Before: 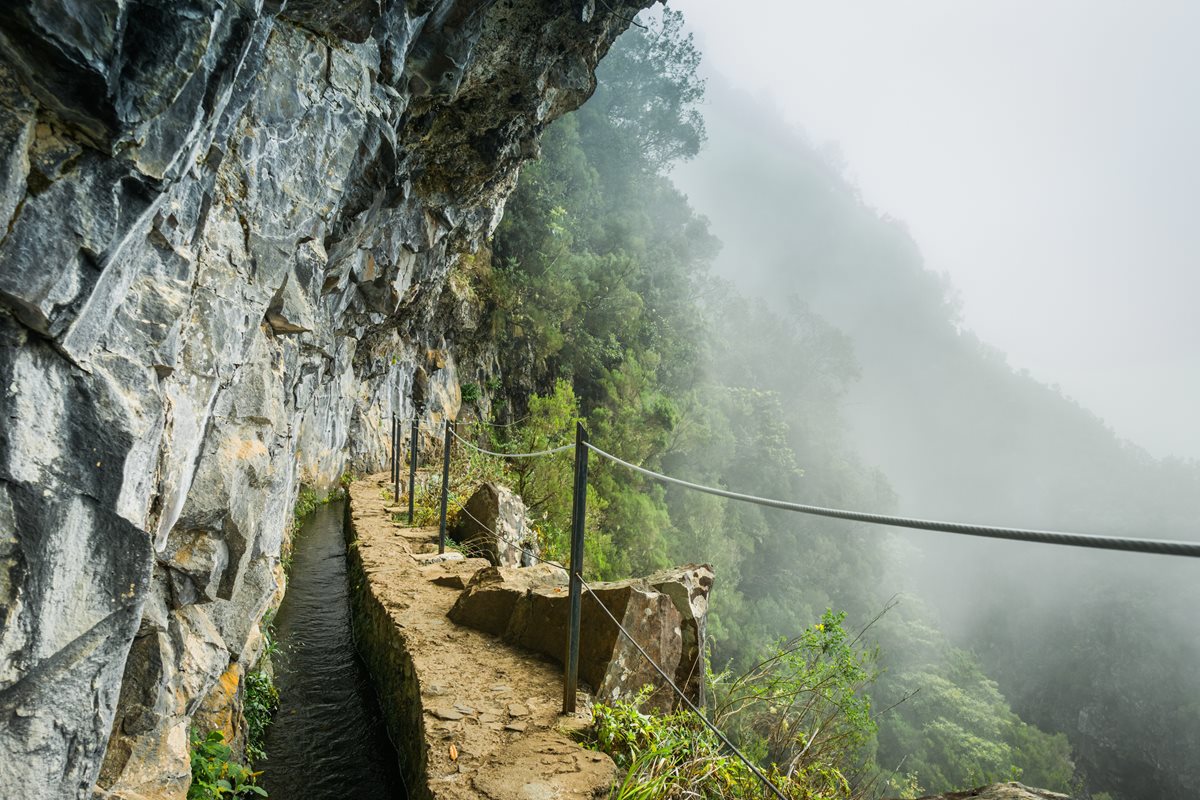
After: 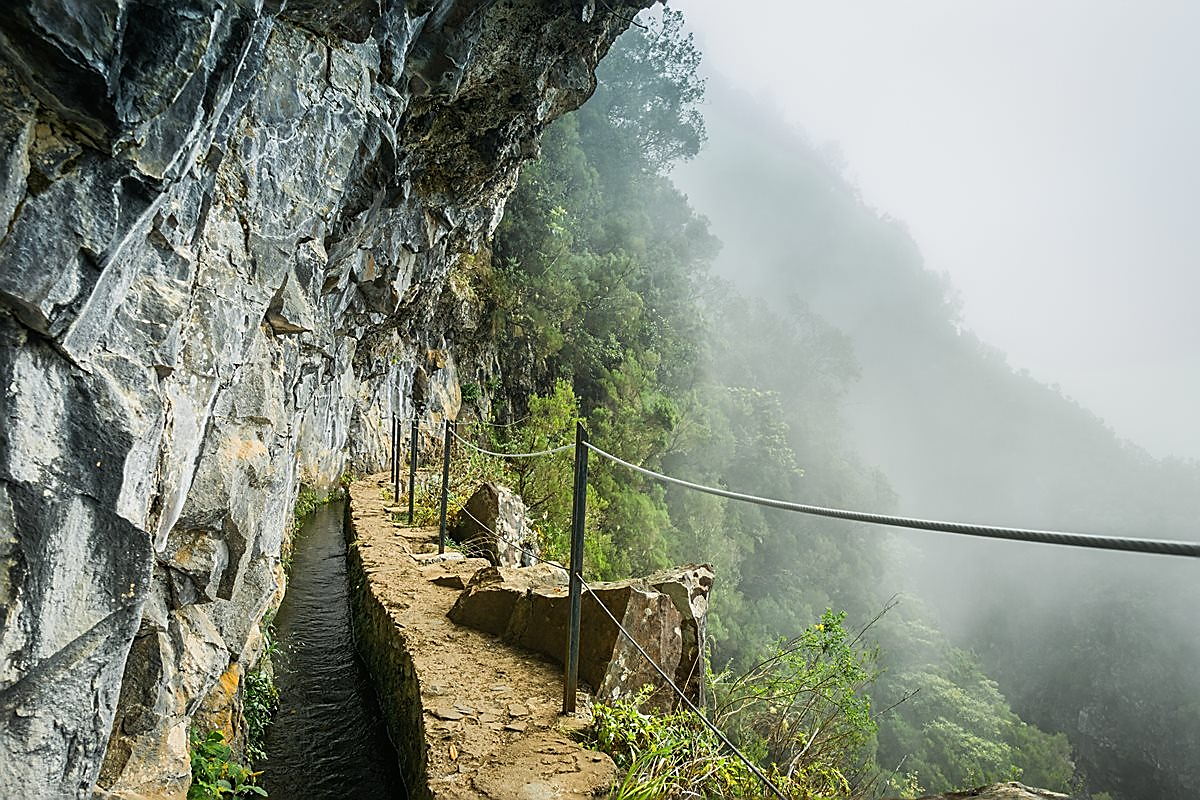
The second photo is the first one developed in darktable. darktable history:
sharpen: radius 1.4, amount 1.253, threshold 0.732
